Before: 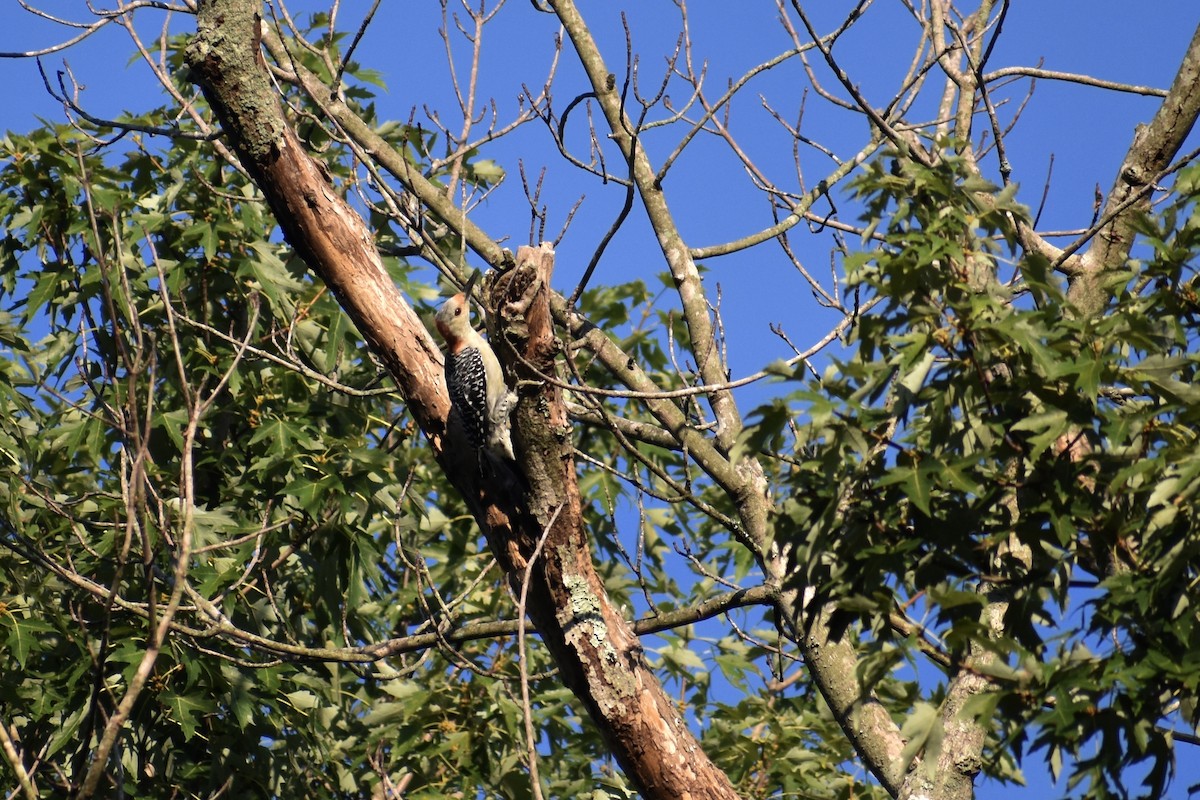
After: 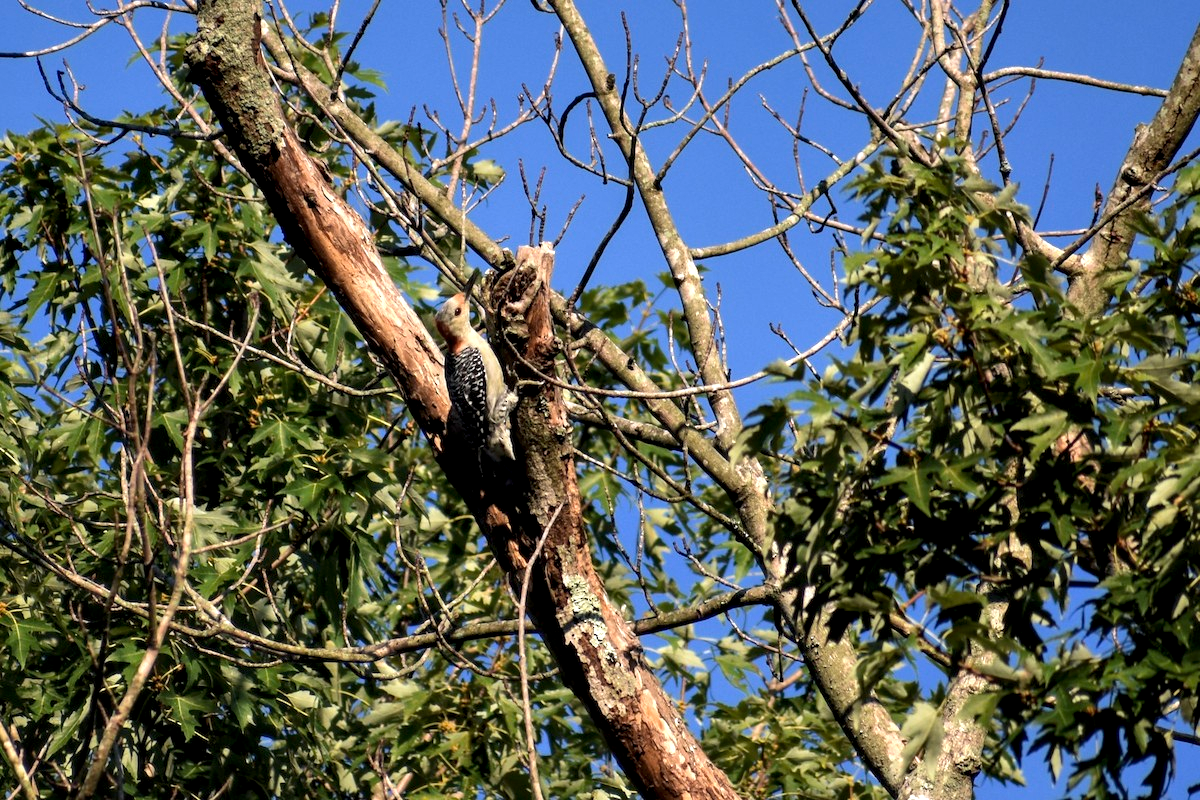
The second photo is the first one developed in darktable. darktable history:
local contrast: detail 135%, midtone range 0.75
tone equalizer: on, module defaults
